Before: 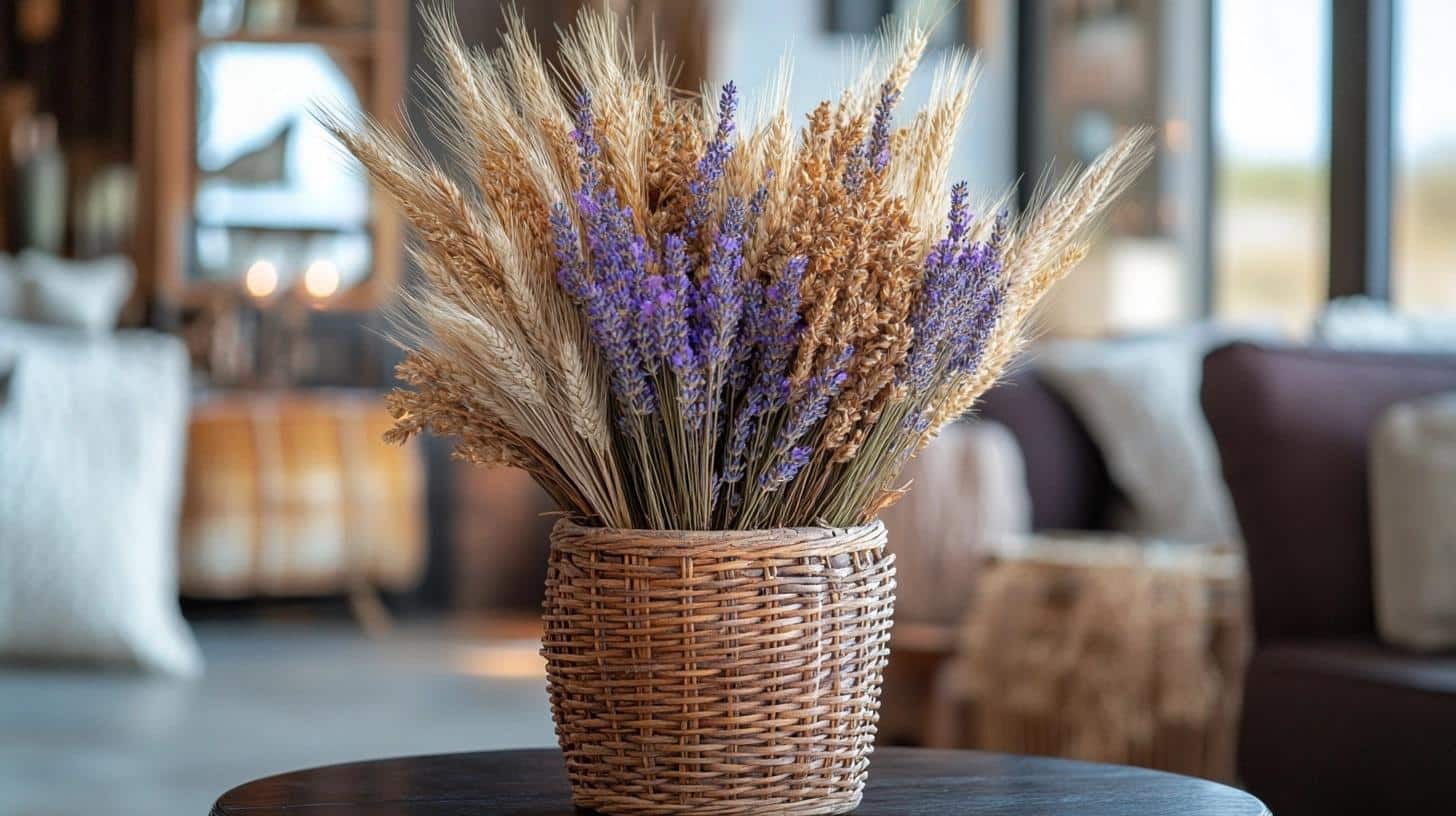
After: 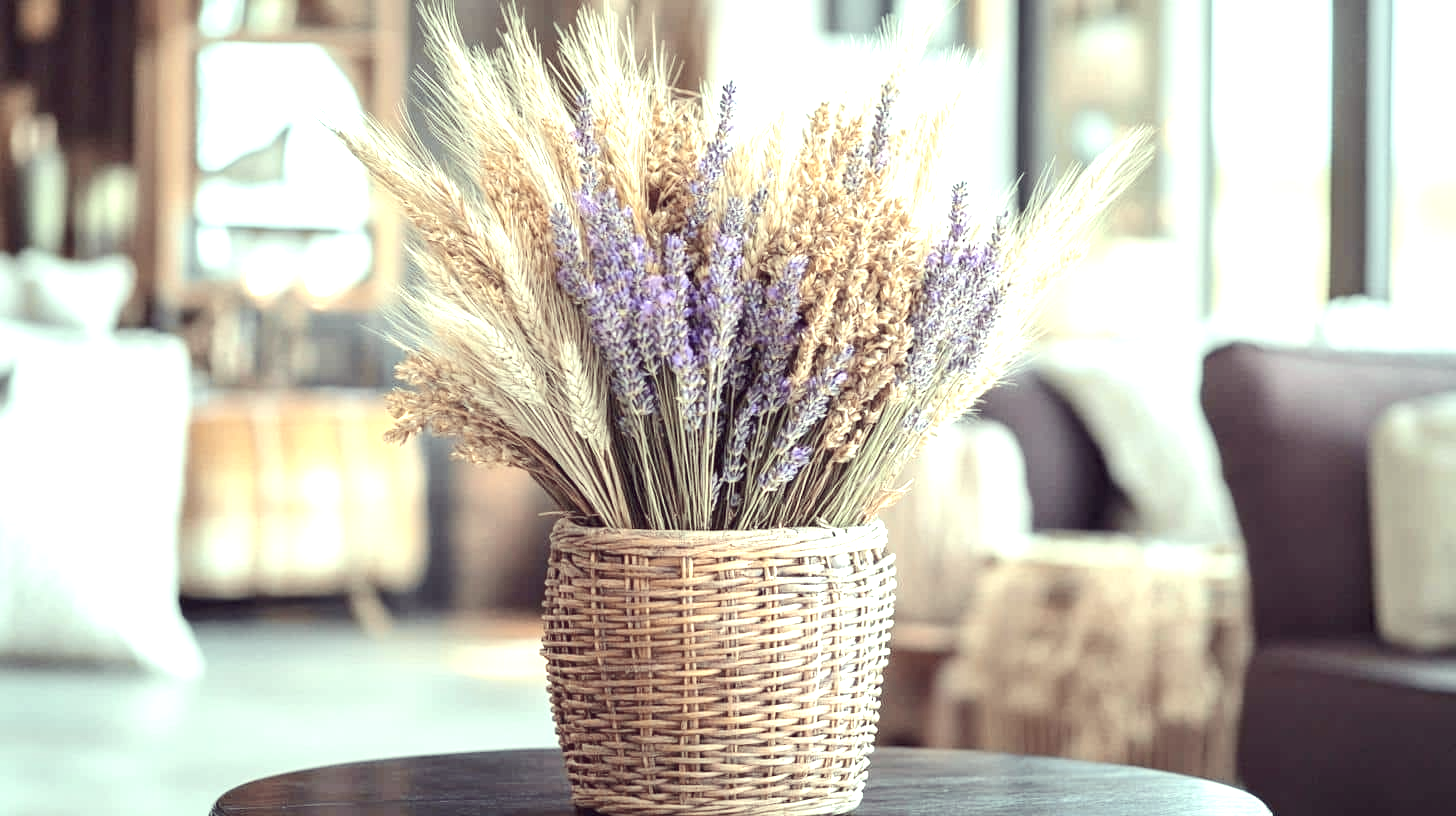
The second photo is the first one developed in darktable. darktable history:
exposure: black level correction 0, exposure 2 EV, compensate highlight preservation false
tone curve: curves: ch0 [(0, 0.014) (0.036, 0.047) (0.15, 0.156) (0.27, 0.258) (0.511, 0.506) (0.761, 0.741) (1, 0.919)]; ch1 [(0, 0) (0.179, 0.173) (0.322, 0.32) (0.429, 0.431) (0.502, 0.5) (0.519, 0.522) (0.562, 0.575) (0.631, 0.65) (0.72, 0.692) (1, 1)]; ch2 [(0, 0) (0.29, 0.295) (0.404, 0.436) (0.497, 0.498) (0.533, 0.556) (0.599, 0.607) (0.696, 0.707) (1, 1)], color space Lab, independent channels, preserve colors none
color correction: highlights a* -20.17, highlights b* 20.27, shadows a* 20.03, shadows b* -20.46, saturation 0.43
